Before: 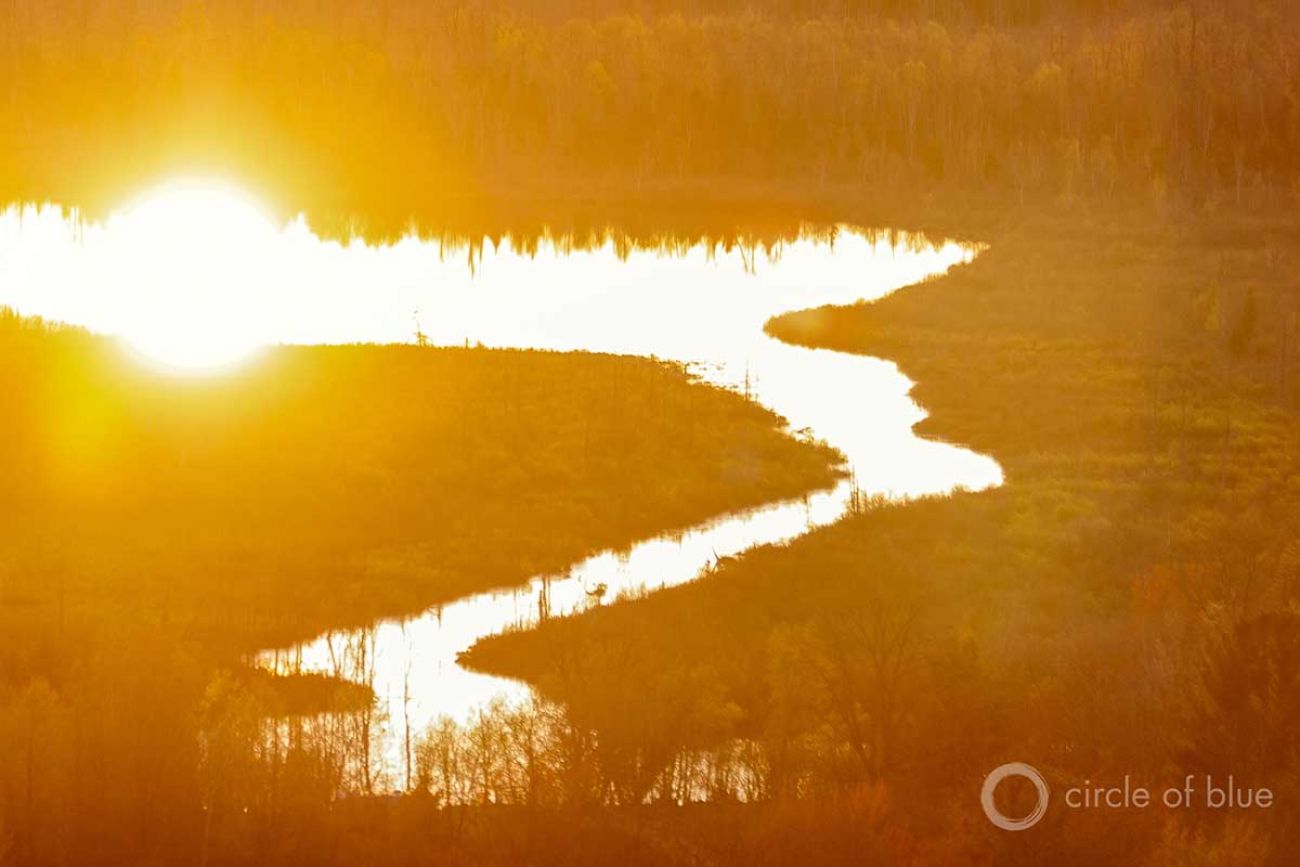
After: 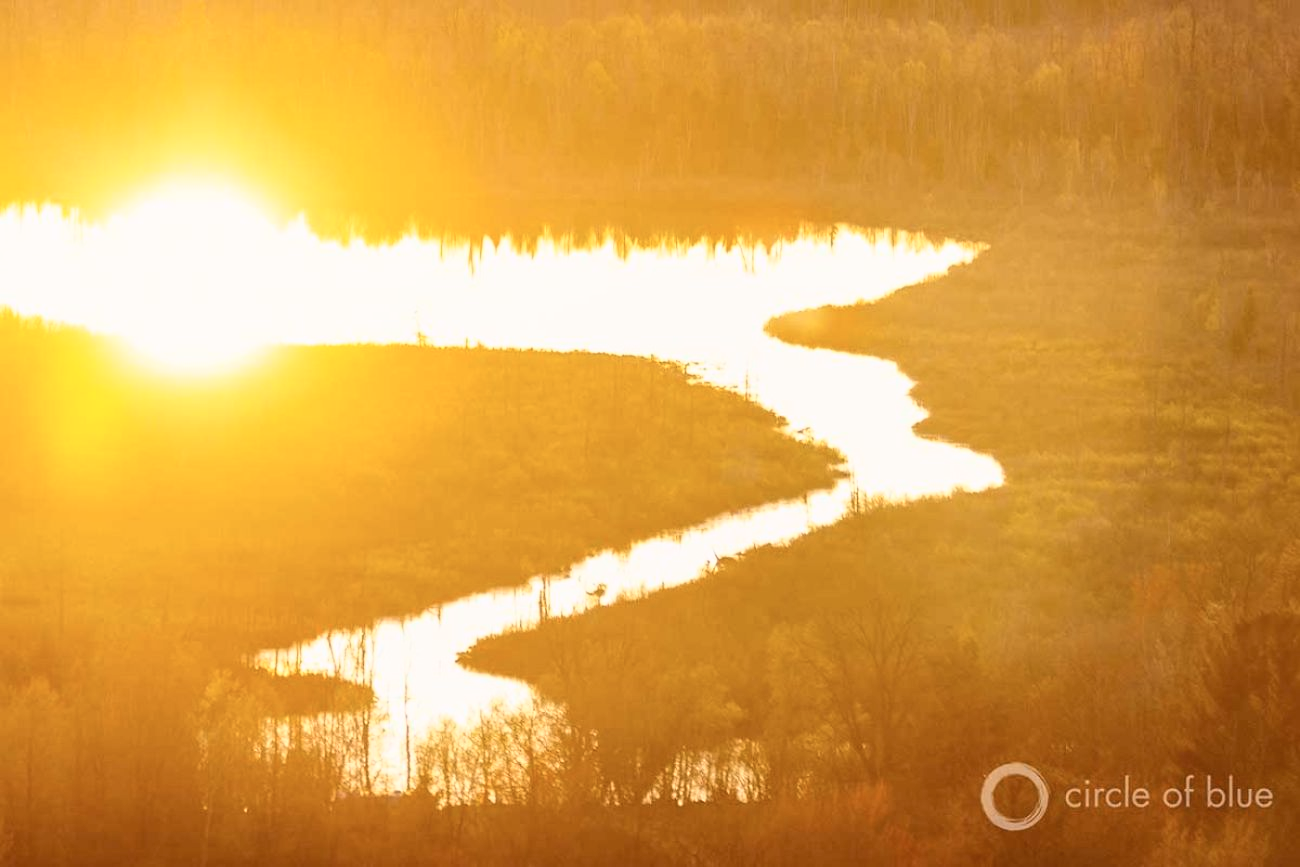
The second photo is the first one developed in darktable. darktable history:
tone curve: curves: ch0 [(0.003, 0.029) (0.202, 0.232) (0.46, 0.56) (0.611, 0.739) (0.843, 0.941) (1, 0.99)]; ch1 [(0, 0) (0.35, 0.356) (0.45, 0.453) (0.508, 0.515) (0.617, 0.601) (1, 1)]; ch2 [(0, 0) (0.456, 0.469) (0.5, 0.5) (0.556, 0.566) (0.635, 0.642) (1, 1)], color space Lab, independent channels, preserve colors none
